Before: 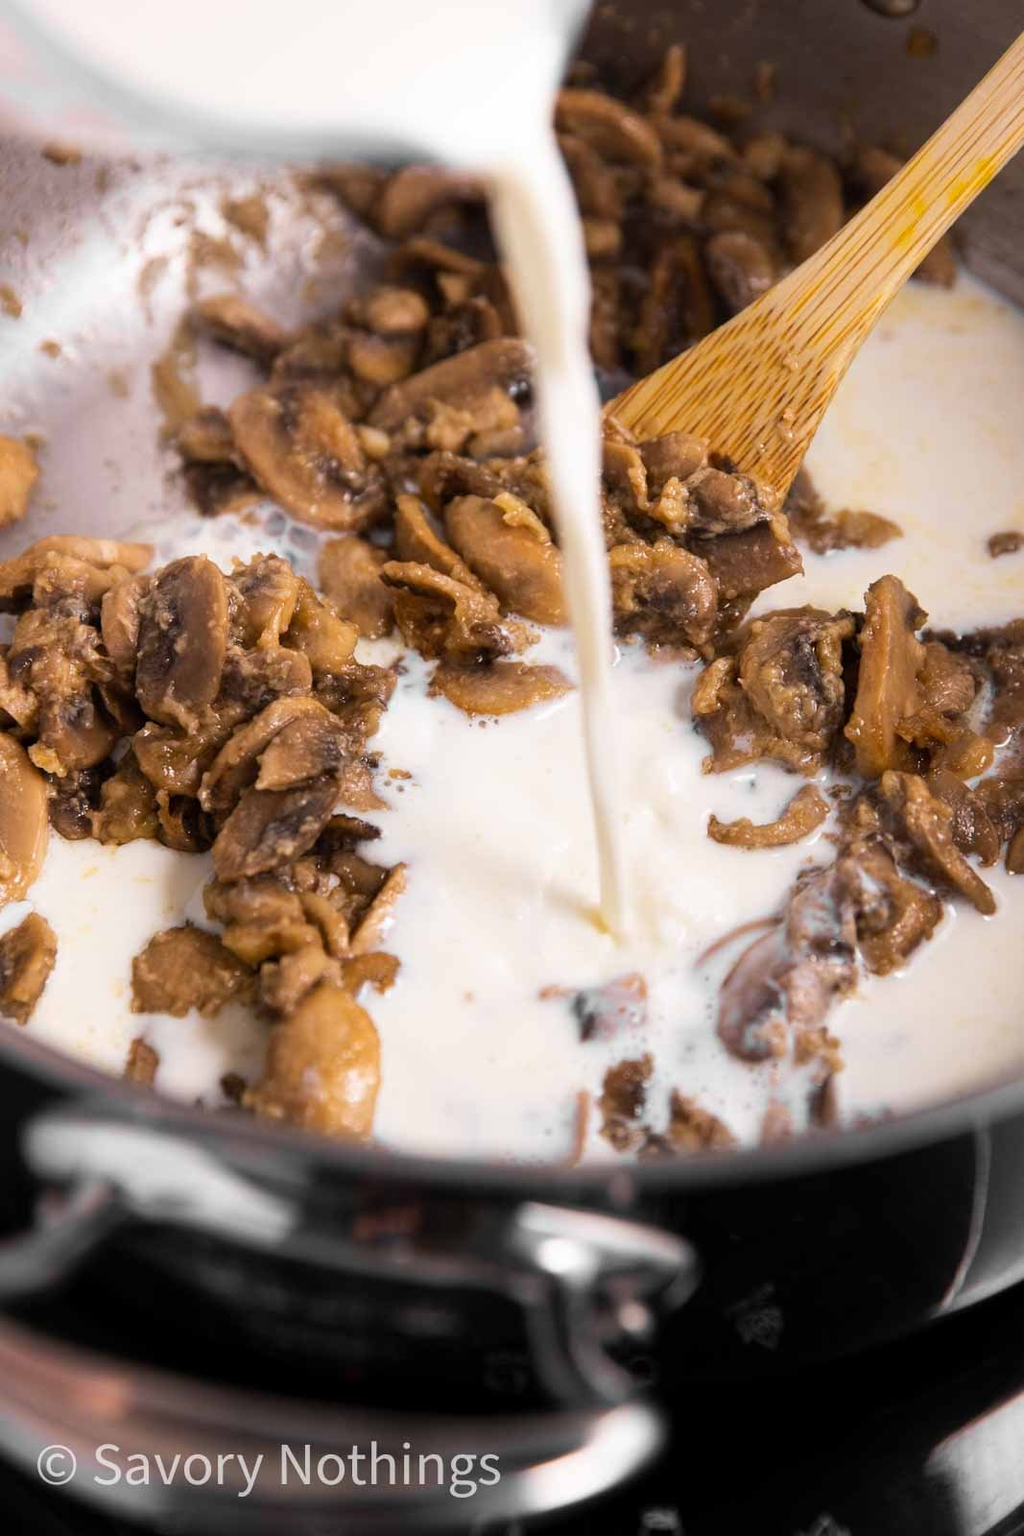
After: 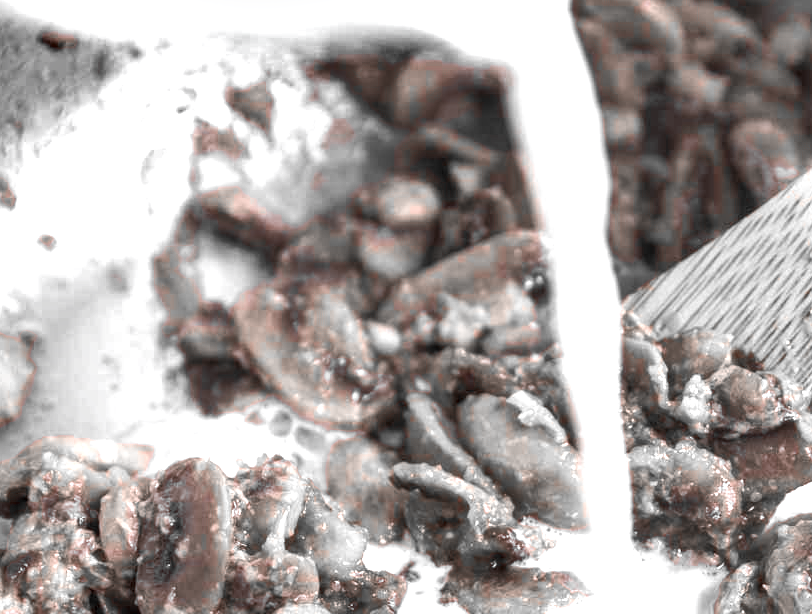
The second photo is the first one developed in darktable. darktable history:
contrast brightness saturation: brightness 0.087, saturation 0.194
crop: left 0.578%, top 7.645%, right 23.28%, bottom 53.92%
shadows and highlights: soften with gaussian
color zones: curves: ch1 [(0, 0.006) (0.094, 0.285) (0.171, 0.001) (0.429, 0.001) (0.571, 0.003) (0.714, 0.004) (0.857, 0.004) (1, 0.006)]
exposure: black level correction 0, exposure 0.951 EV, compensate exposure bias true, compensate highlight preservation false
local contrast: on, module defaults
color calibration: illuminant custom, x 0.391, y 0.392, temperature 3865.36 K
